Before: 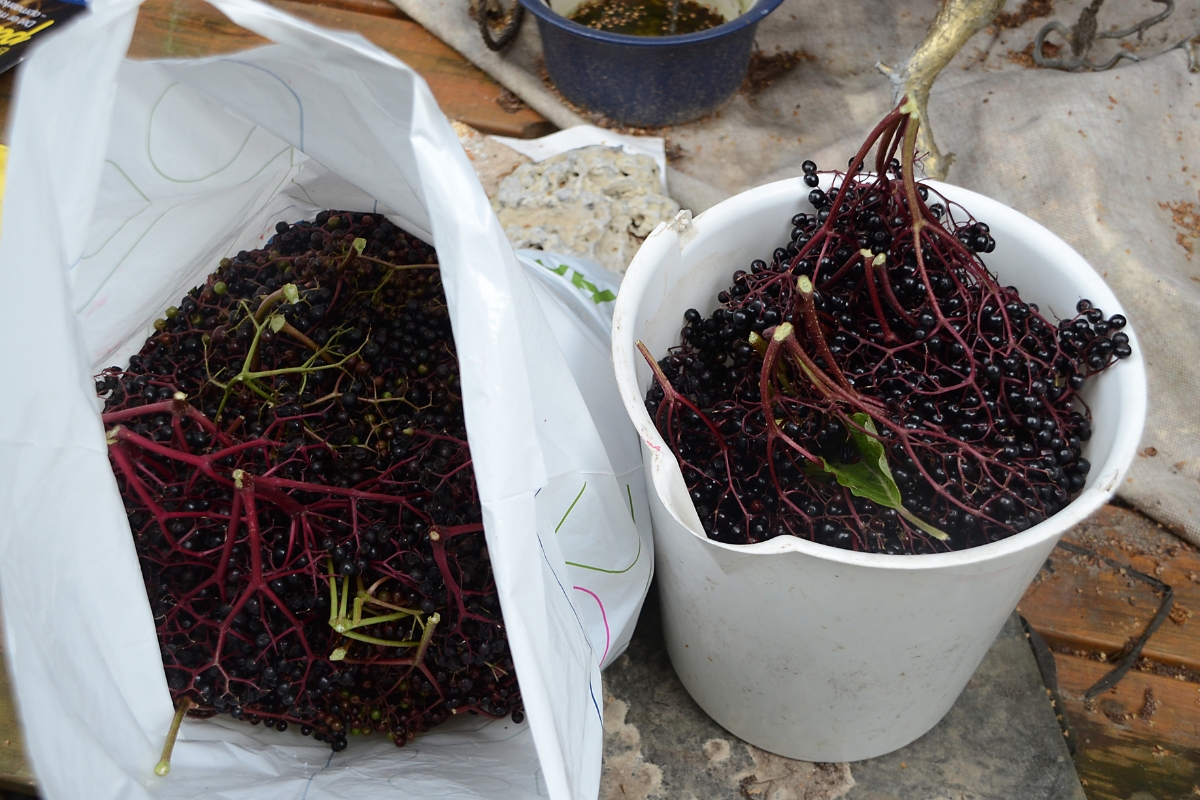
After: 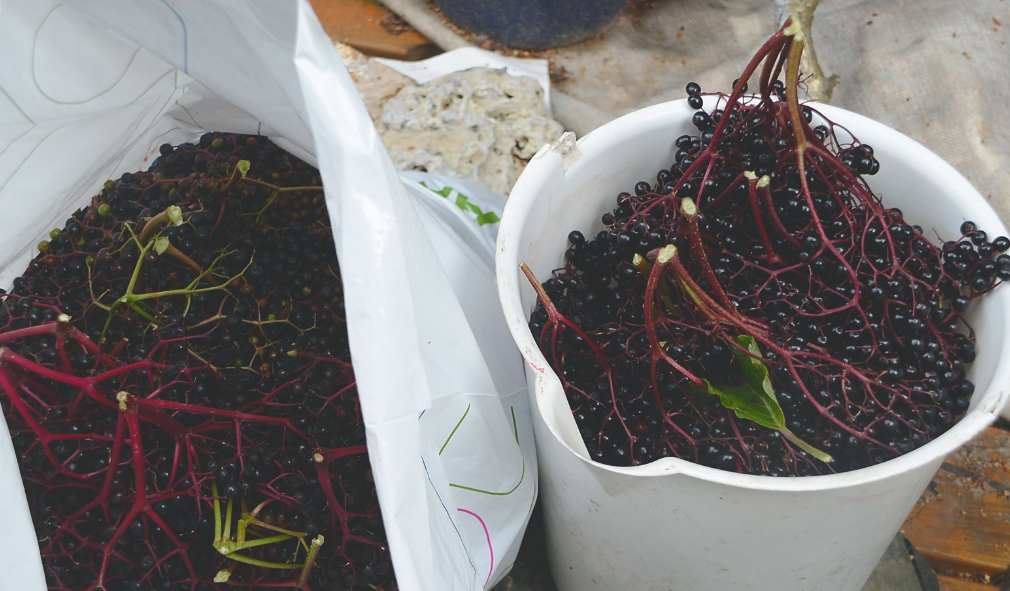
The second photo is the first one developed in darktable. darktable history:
exposure: black level correction -0.022, exposure -0.039 EV, compensate exposure bias true, compensate highlight preservation false
crop and rotate: left 9.711%, top 9.761%, right 6.118%, bottom 16.304%
color balance rgb: shadows lift › chroma 1.016%, shadows lift › hue 217.91°, perceptual saturation grading › global saturation -0.023%, perceptual saturation grading › highlights -18.06%, perceptual saturation grading › mid-tones 33.786%, perceptual saturation grading › shadows 50.369%
